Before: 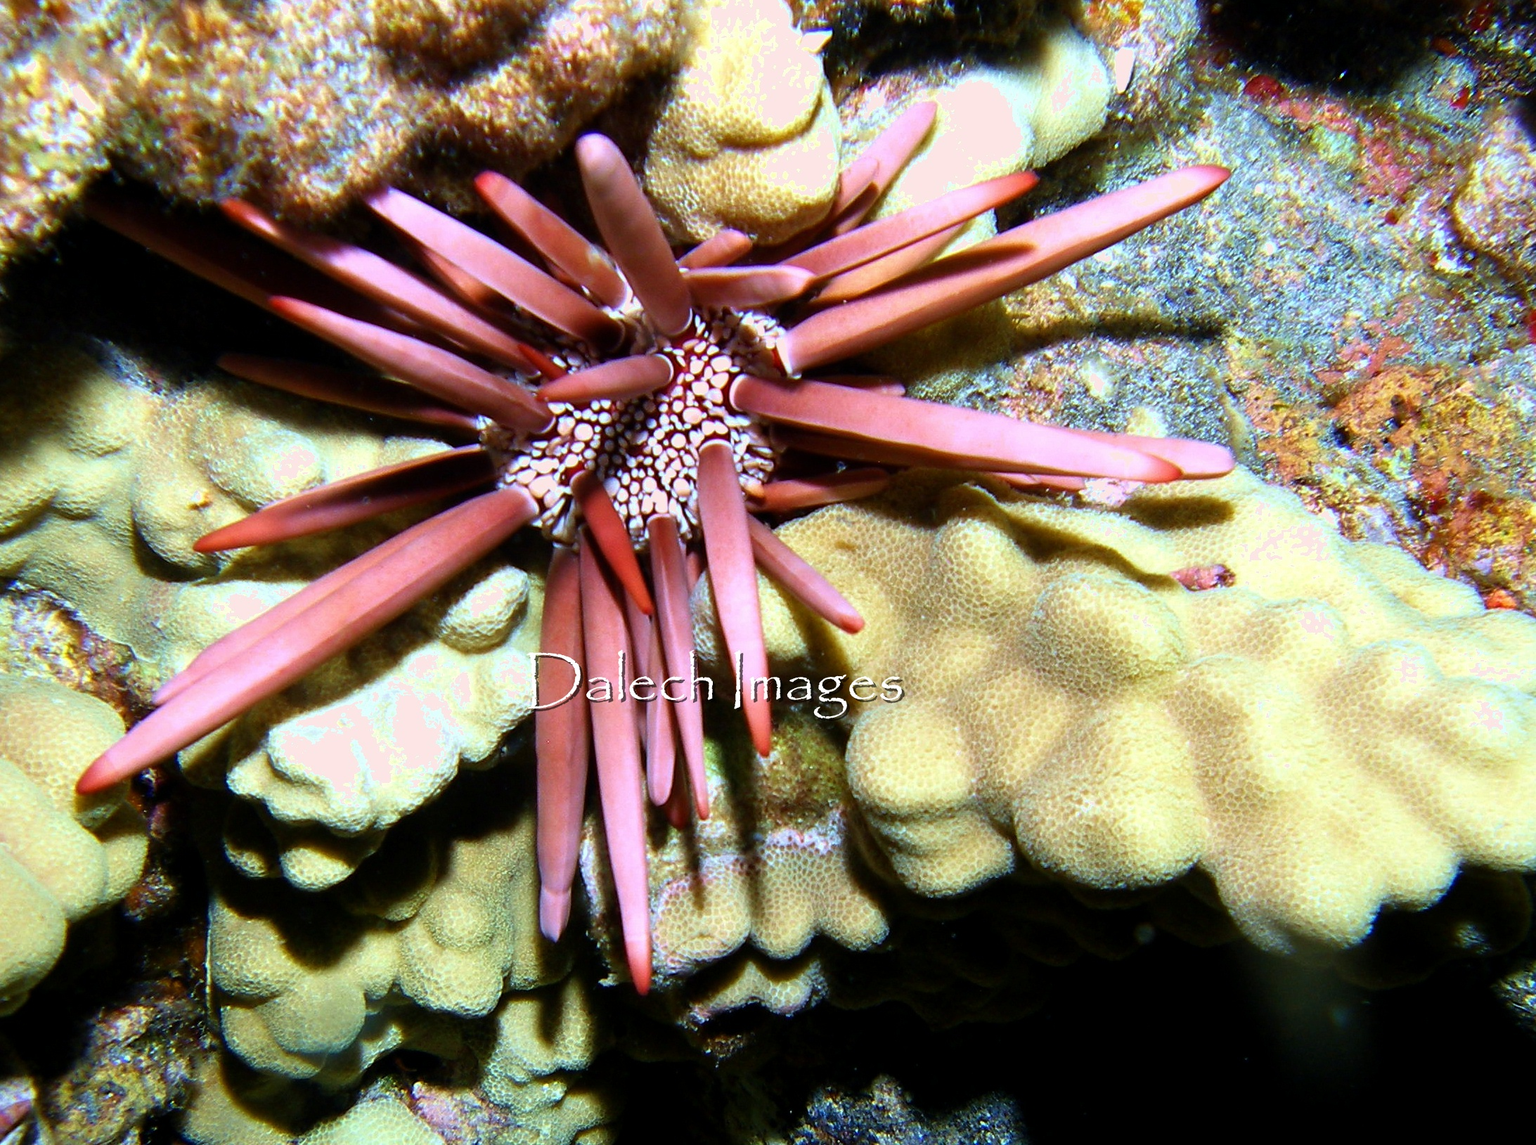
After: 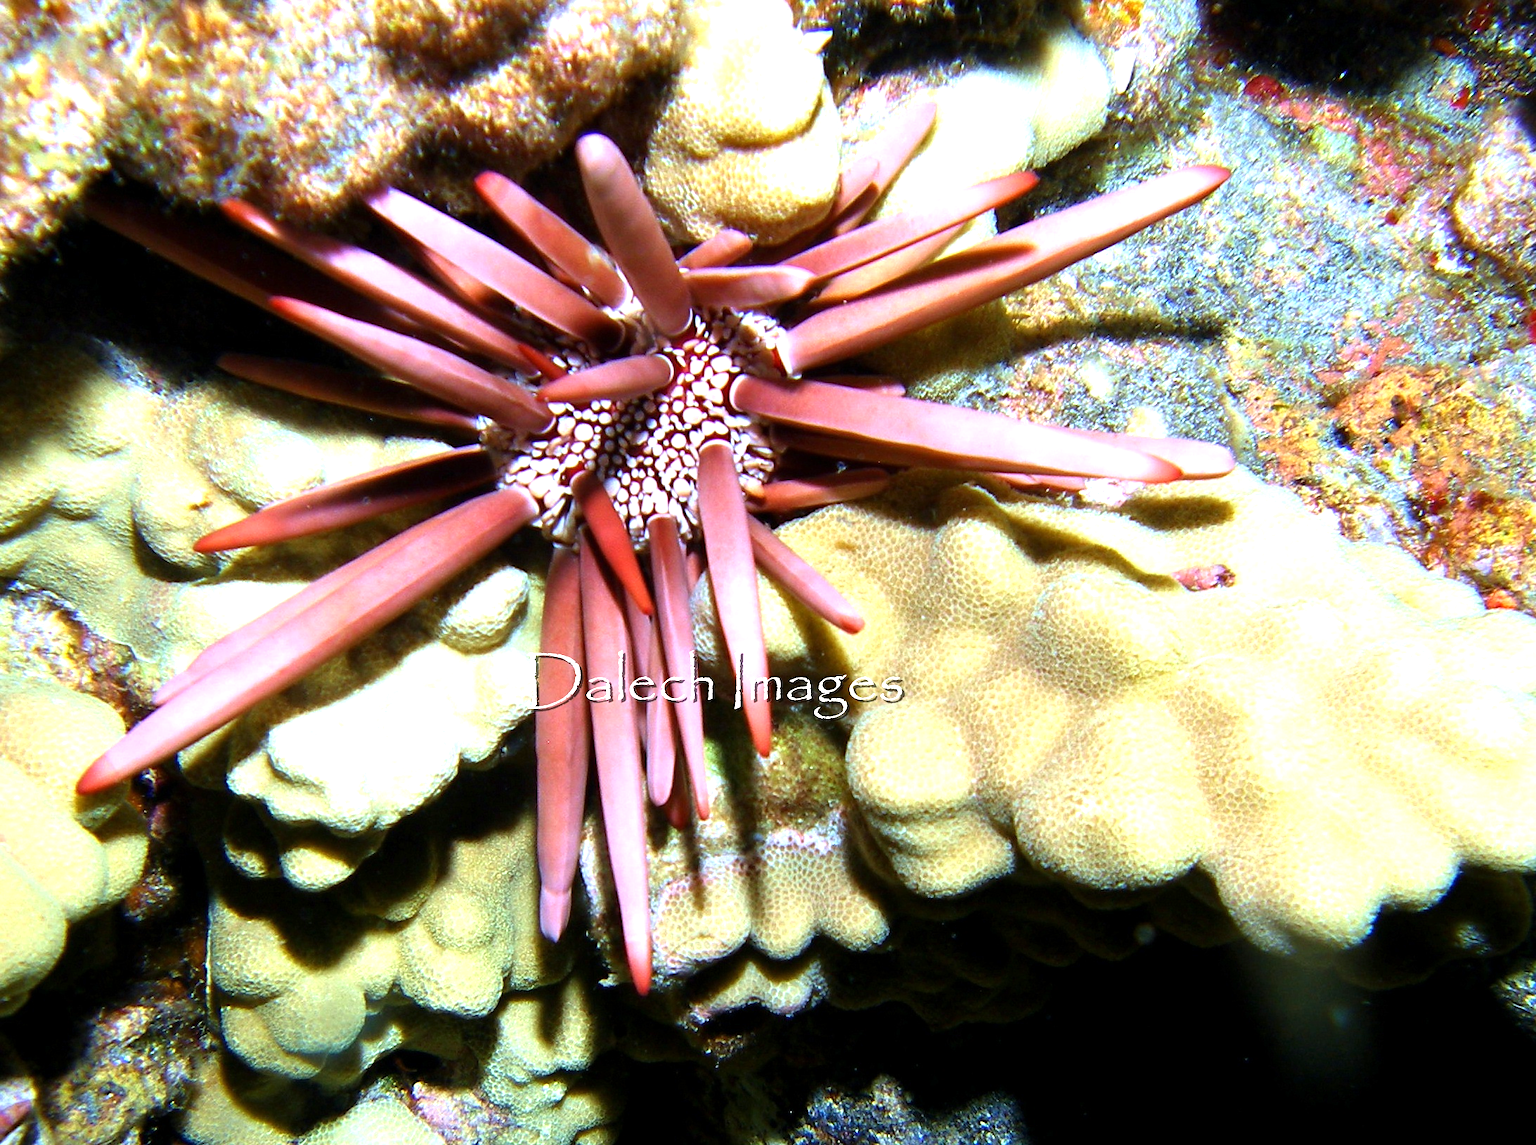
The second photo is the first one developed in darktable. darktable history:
exposure: exposure 0.636 EV, compensate highlight preservation false
